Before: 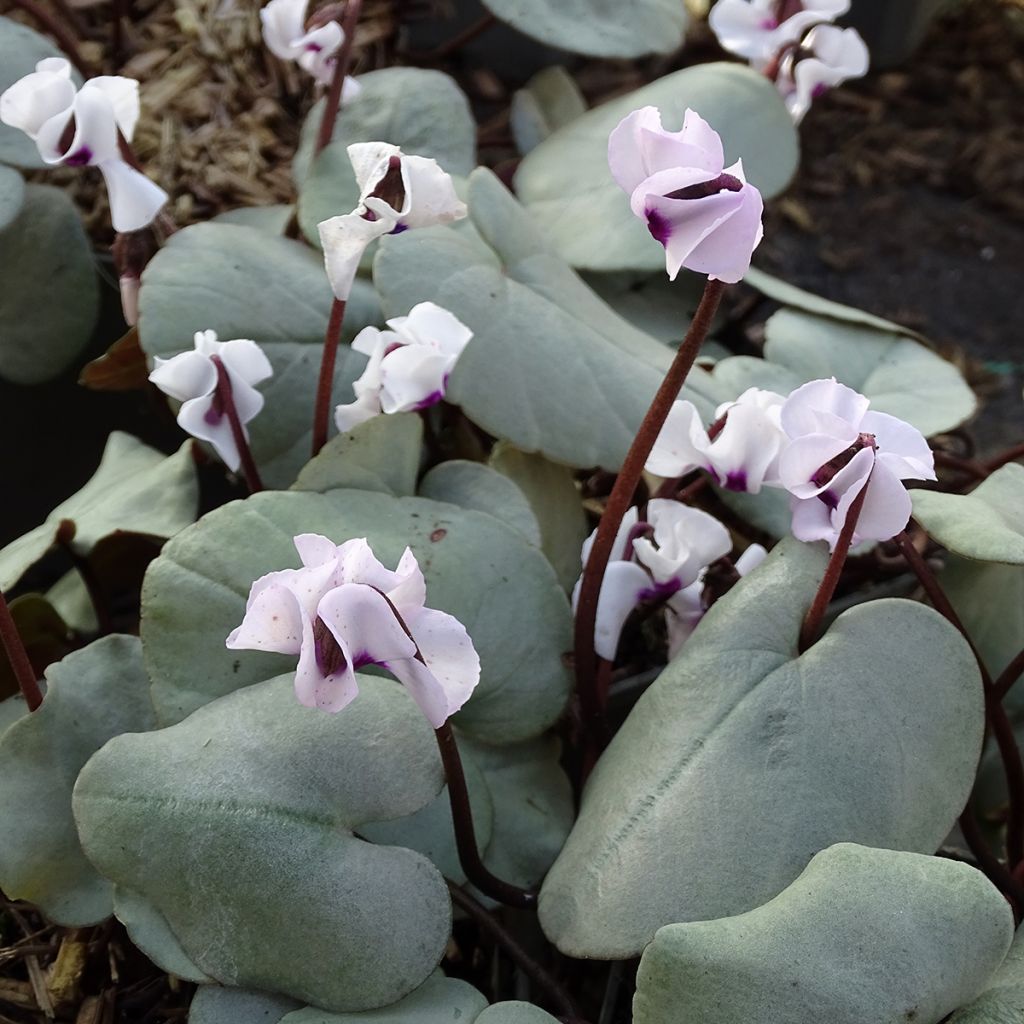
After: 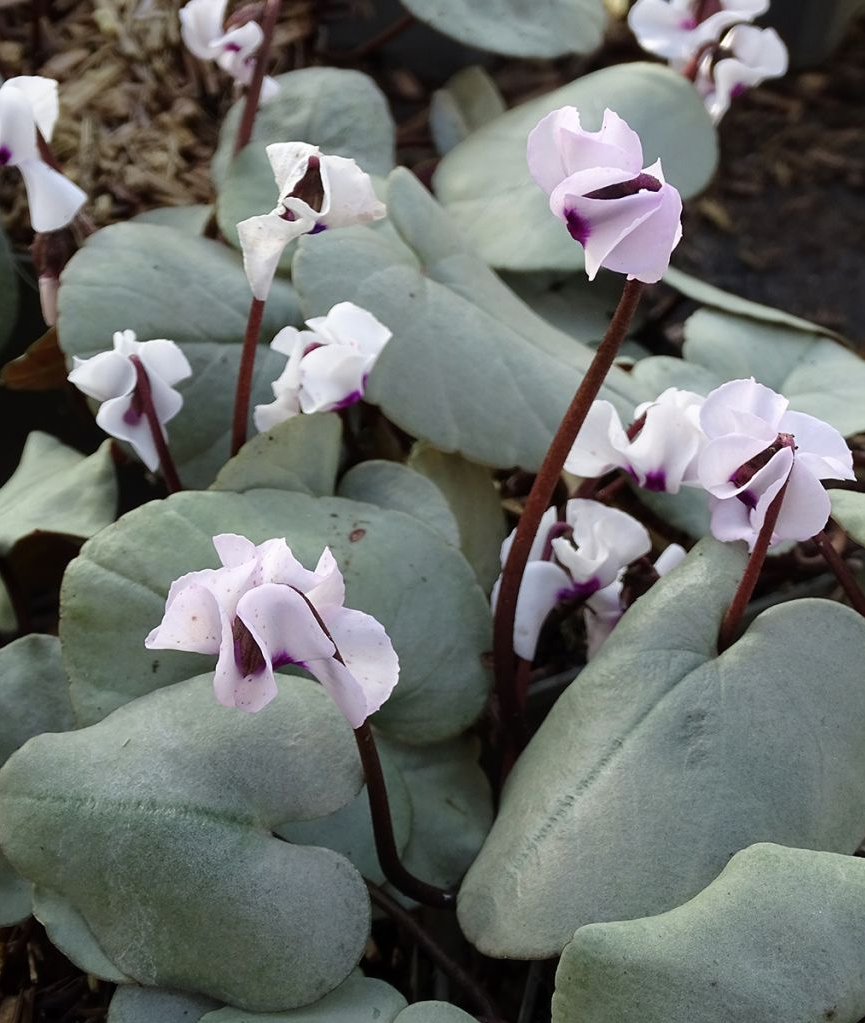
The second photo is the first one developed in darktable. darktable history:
crop: left 8.001%, right 7.455%
